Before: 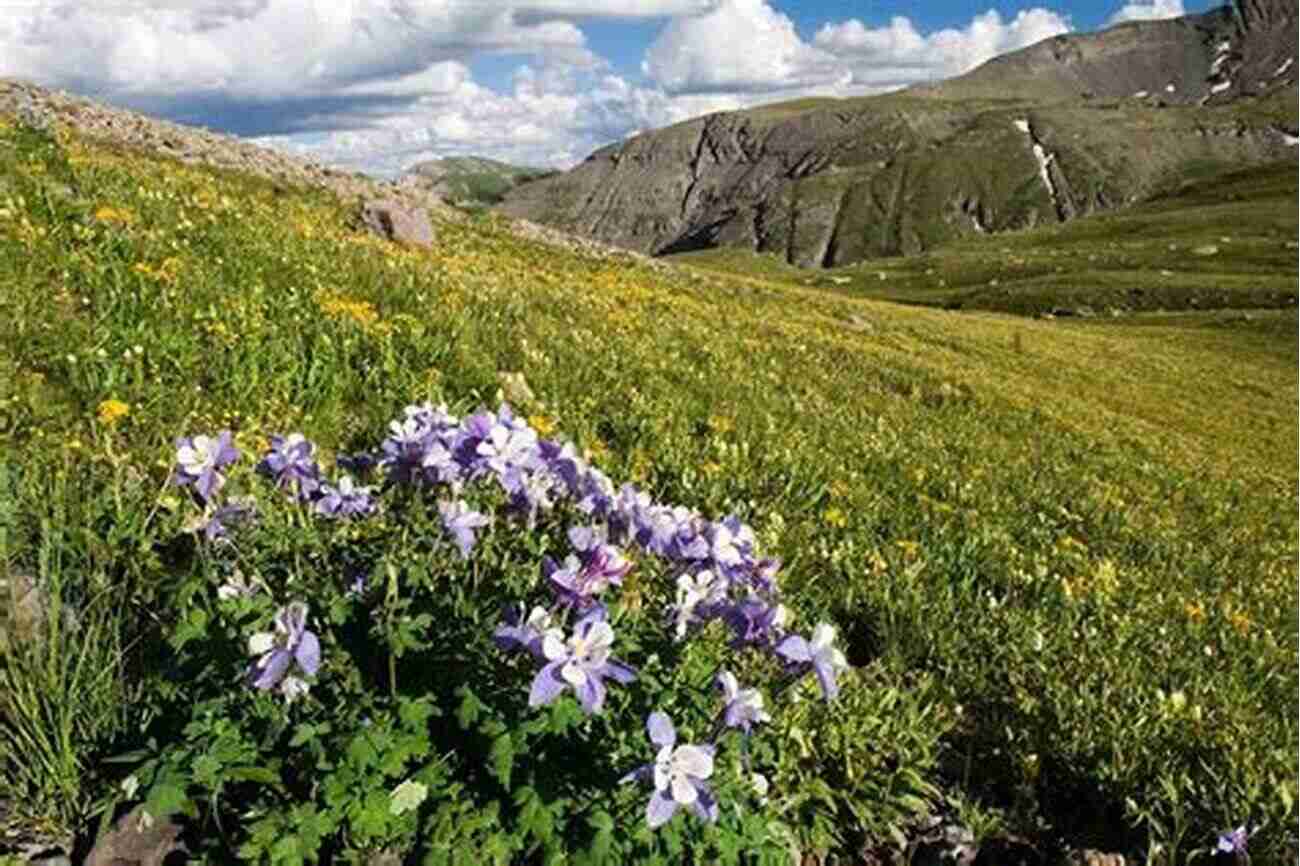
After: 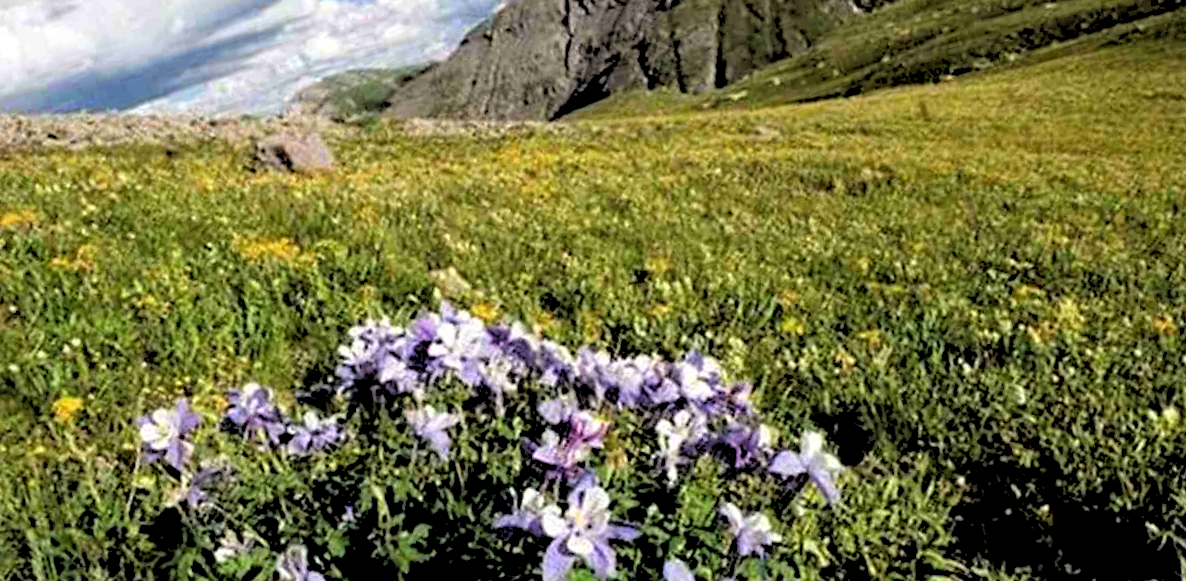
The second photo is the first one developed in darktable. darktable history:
rotate and perspective: rotation -14.8°, crop left 0.1, crop right 0.903, crop top 0.25, crop bottom 0.748
rgb levels: levels [[0.029, 0.461, 0.922], [0, 0.5, 1], [0, 0.5, 1]]
